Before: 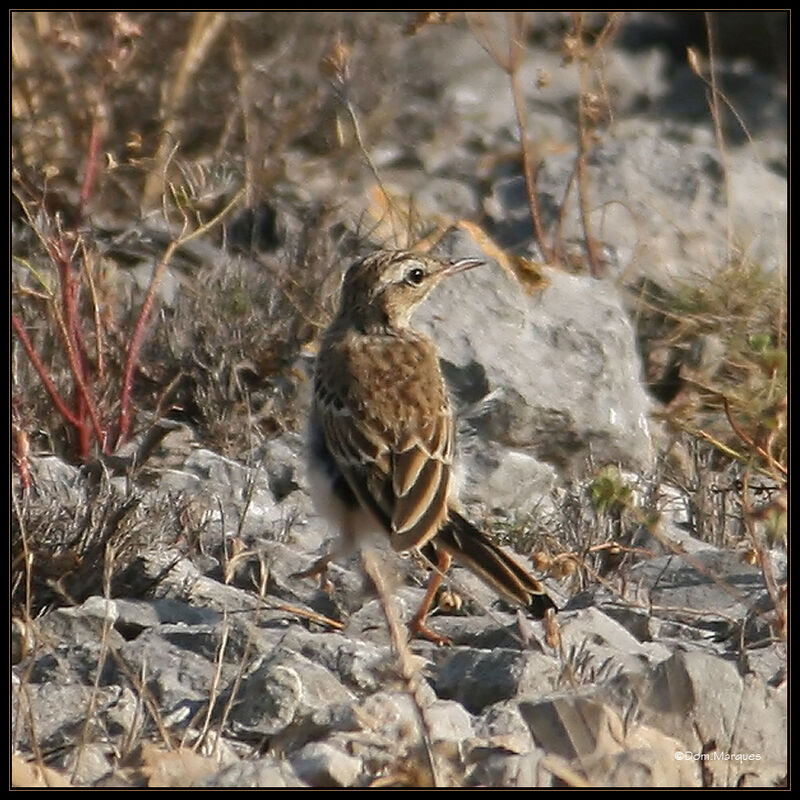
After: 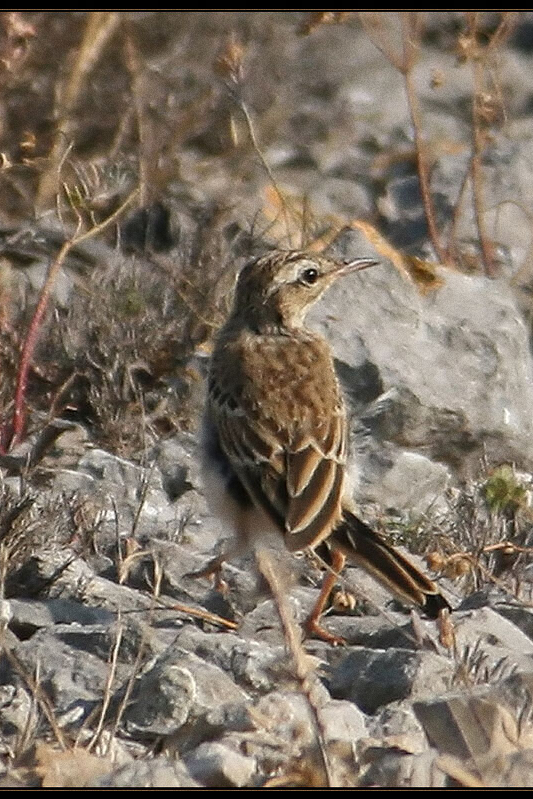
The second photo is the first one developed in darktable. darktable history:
grain: coarseness 0.09 ISO
crop and rotate: left 13.409%, right 19.924%
